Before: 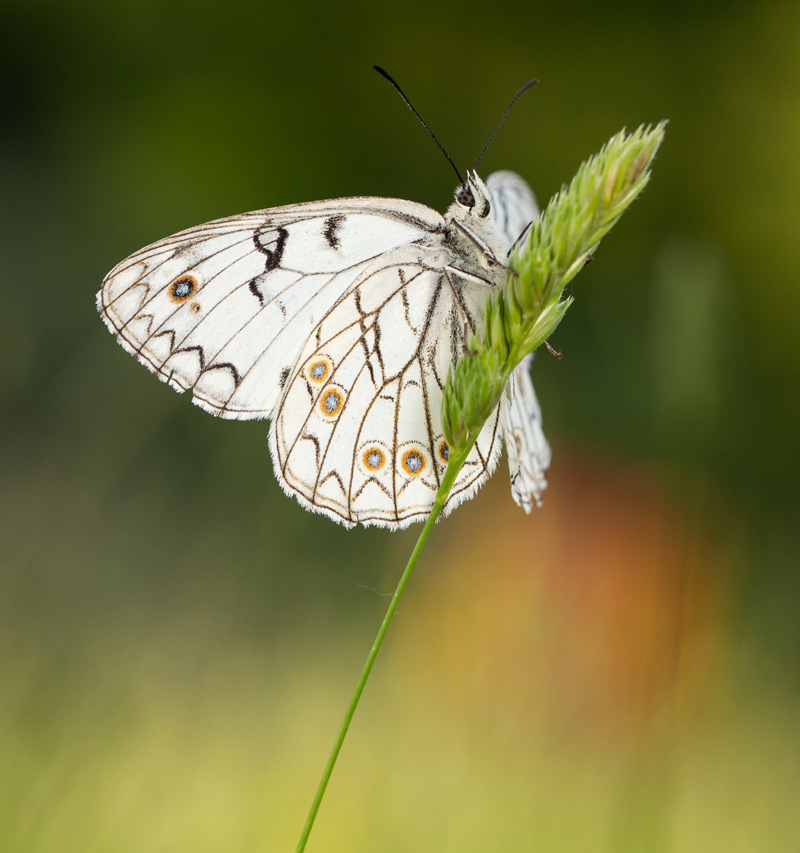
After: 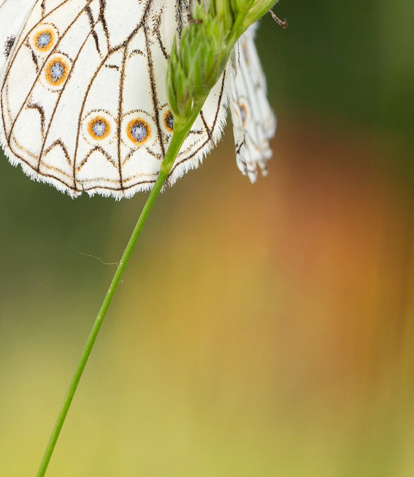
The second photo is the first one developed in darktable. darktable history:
crop: left 34.479%, top 38.822%, right 13.718%, bottom 5.172%
base curve: curves: ch0 [(0, 0) (0.472, 0.508) (1, 1)]
